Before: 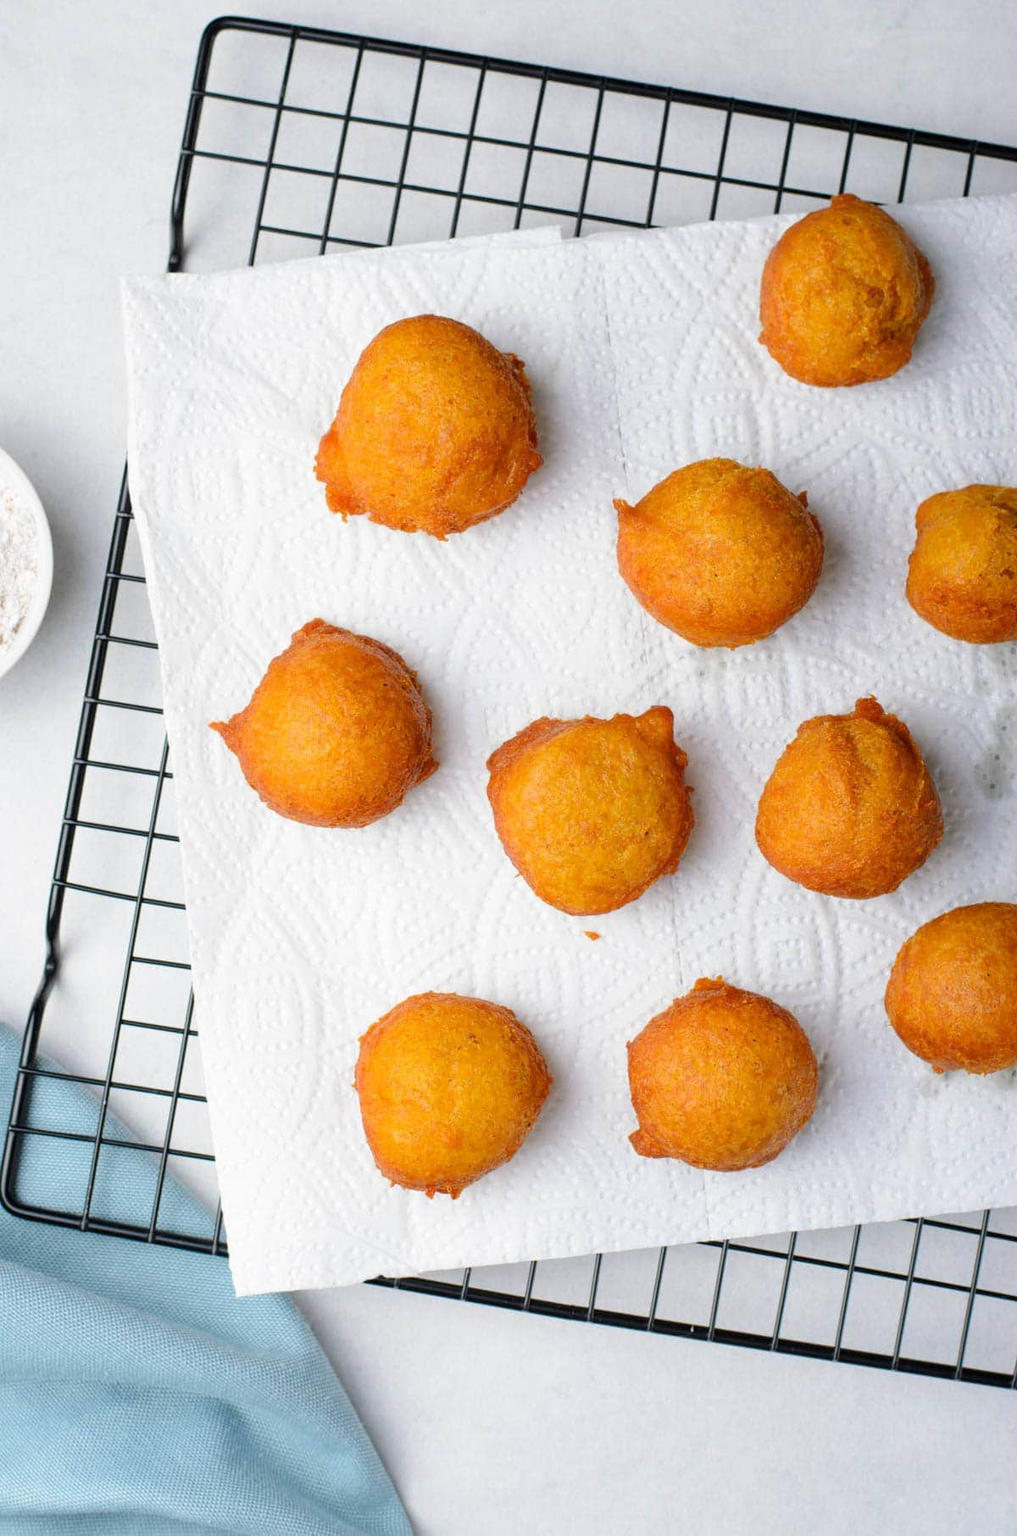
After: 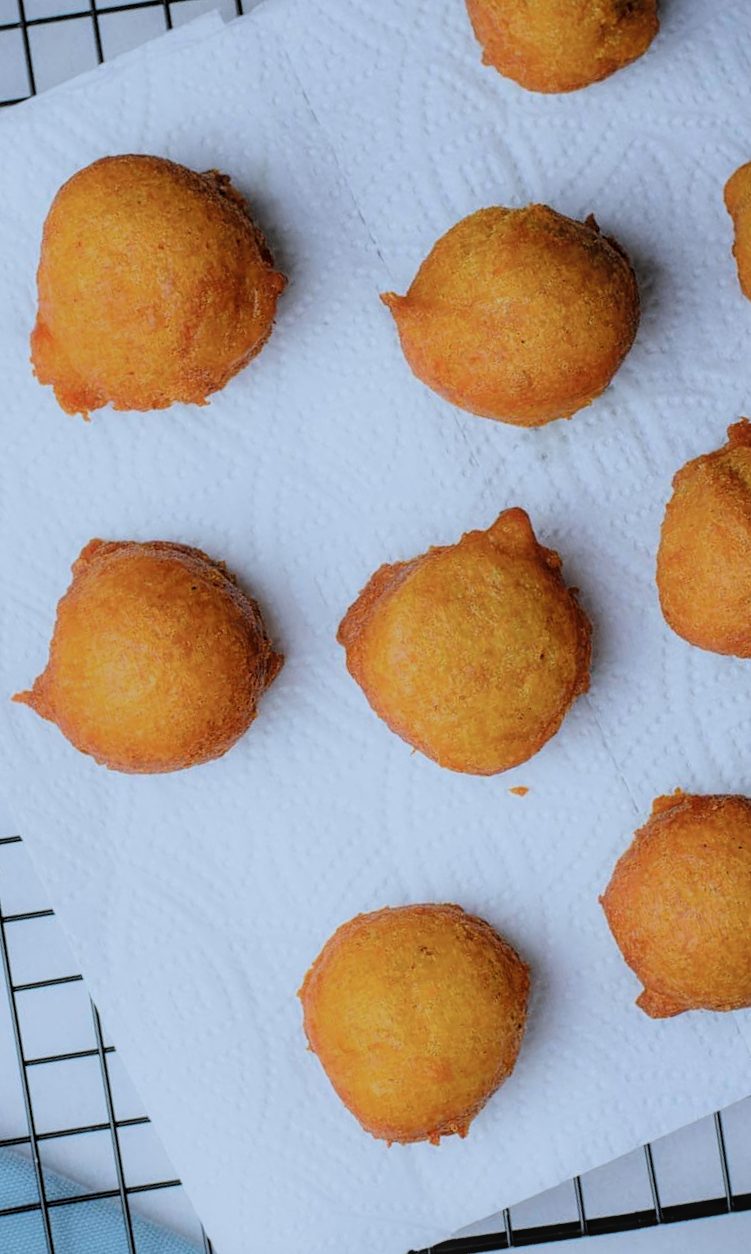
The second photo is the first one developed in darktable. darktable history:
exposure: exposure -0.584 EV, compensate exposure bias true, compensate highlight preservation false
crop and rotate: angle 18.52°, left 6.883%, right 3.735%, bottom 1.173%
contrast equalizer: octaves 7, y [[0.5, 0.486, 0.447, 0.446, 0.489, 0.5], [0.5 ×6], [0.5 ×6], [0 ×6], [0 ×6]]
color calibration: illuminant as shot in camera, x 0.378, y 0.381, temperature 4104.77 K
vignetting: fall-off start 99.28%, saturation 0.033, unbound false
local contrast: on, module defaults
color correction: highlights b* 0.021
filmic rgb: black relative exposure -5.05 EV, white relative exposure 3.97 EV, hardness 2.88, contrast 1.391, highlights saturation mix -30.41%, color science v6 (2022)
